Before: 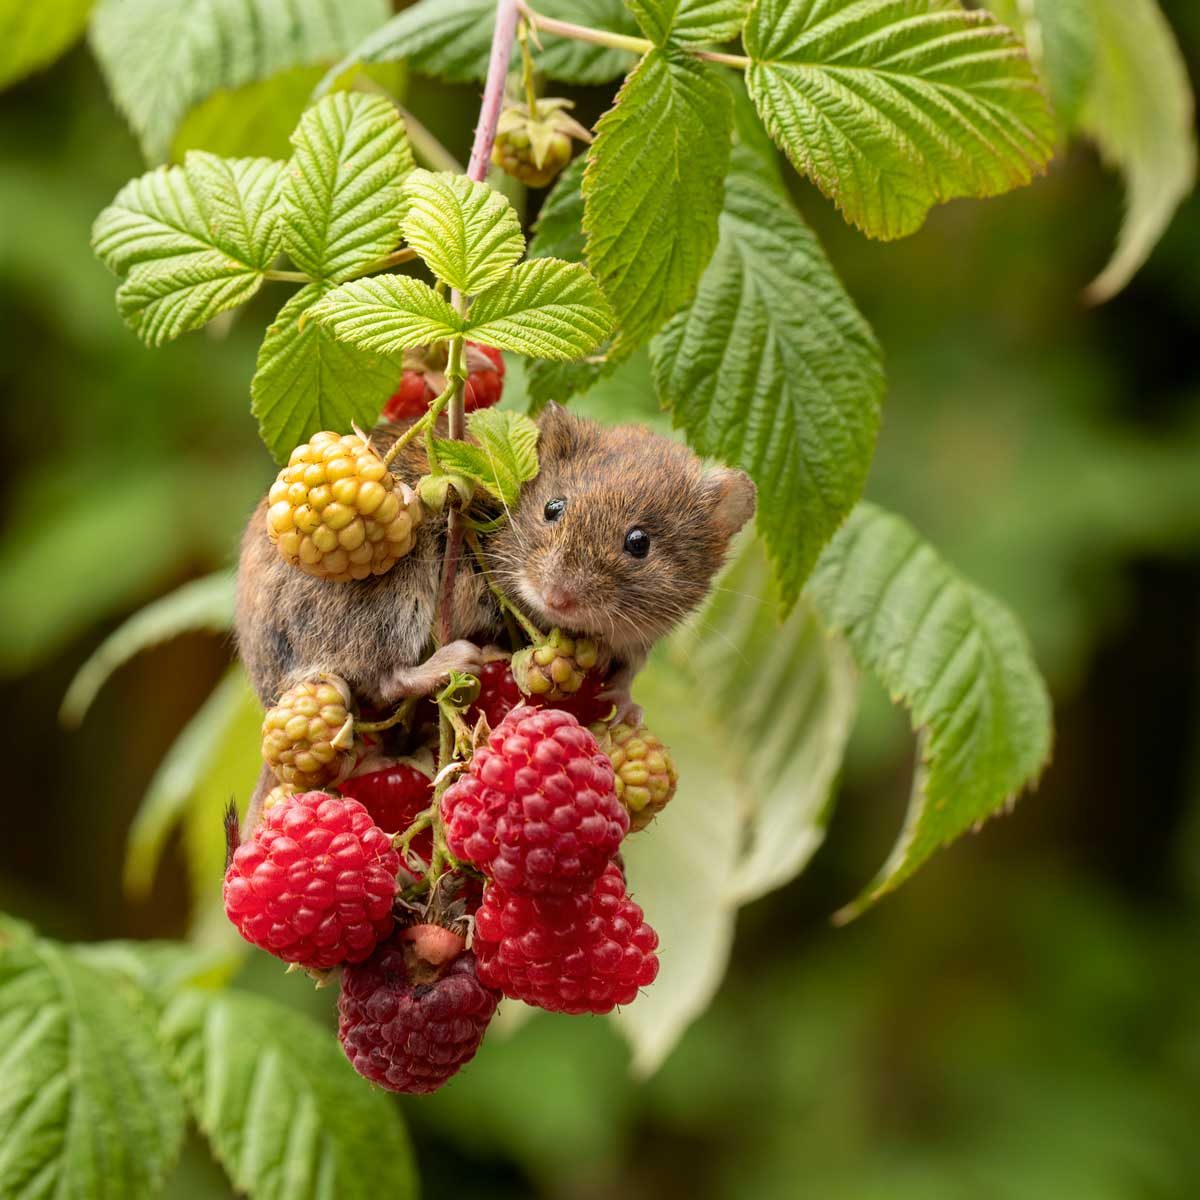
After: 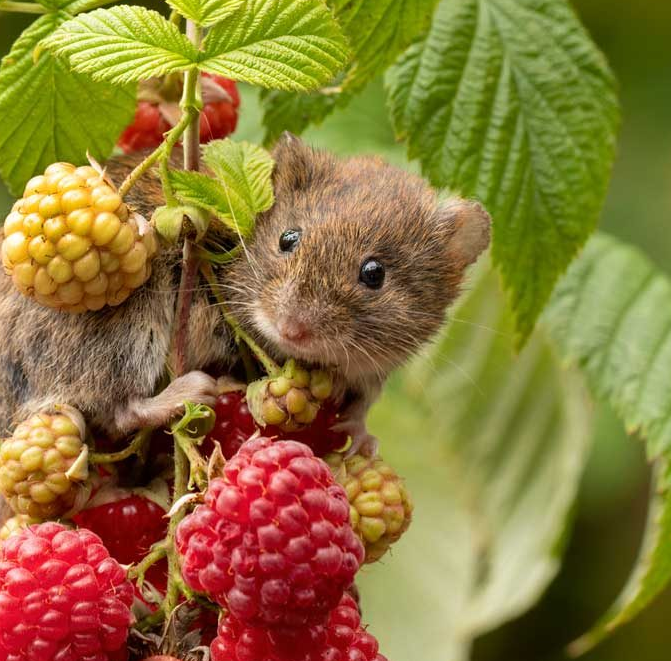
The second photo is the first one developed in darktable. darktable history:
crop and rotate: left 22.115%, top 22.427%, right 21.891%, bottom 22.433%
